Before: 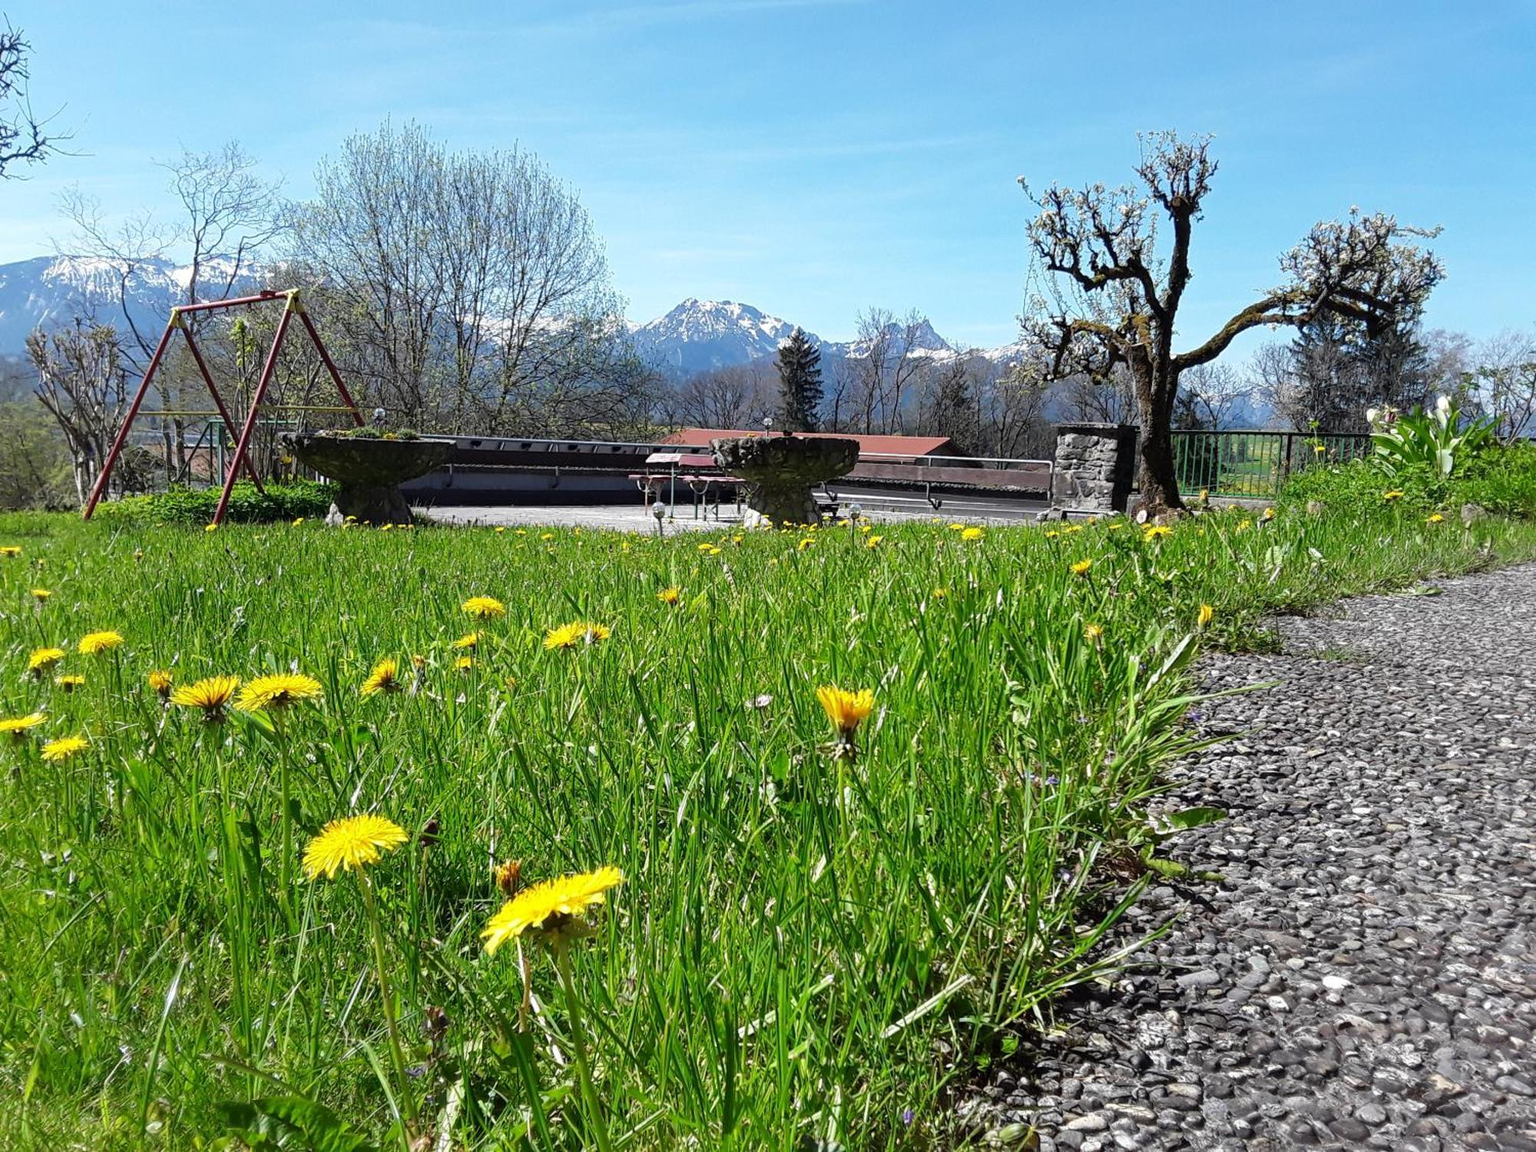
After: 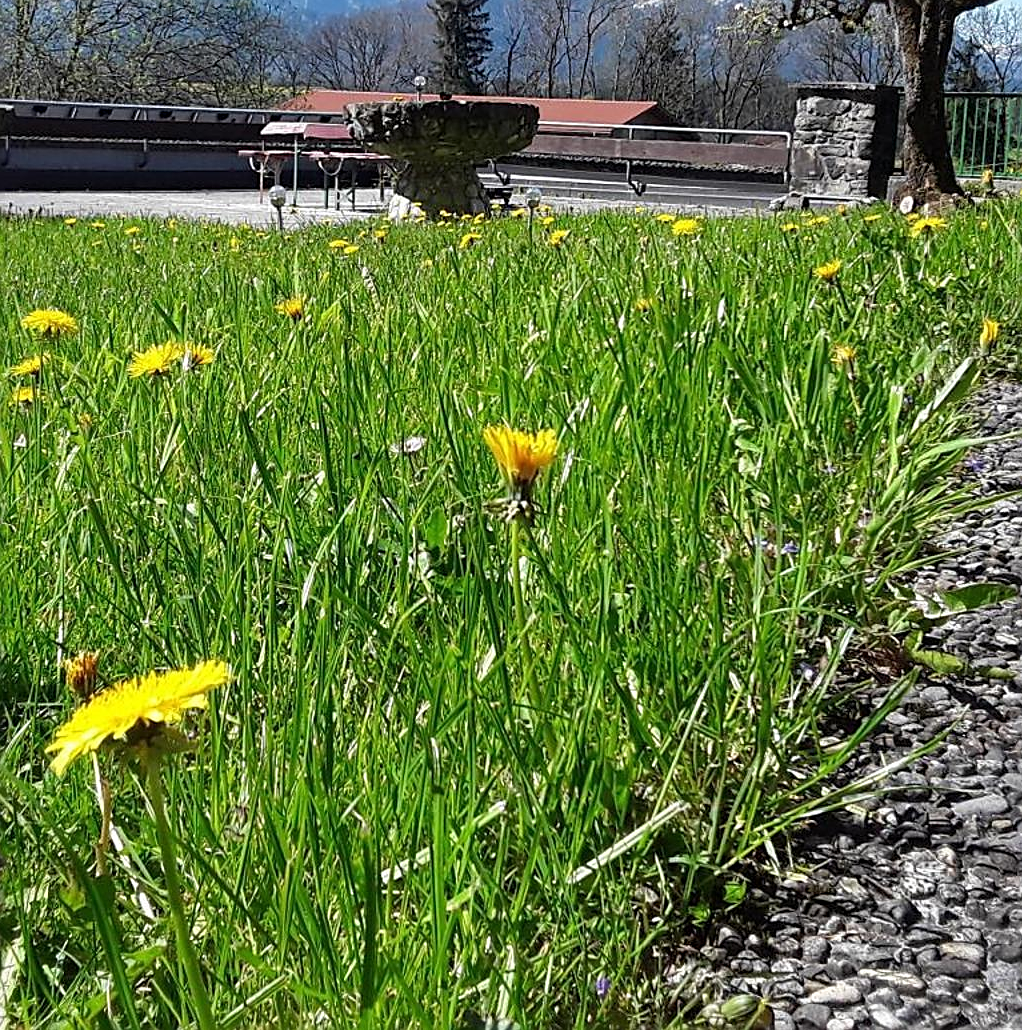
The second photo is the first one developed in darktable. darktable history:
sharpen: amount 0.5
crop and rotate: left 29.016%, top 31.329%, right 19.85%
